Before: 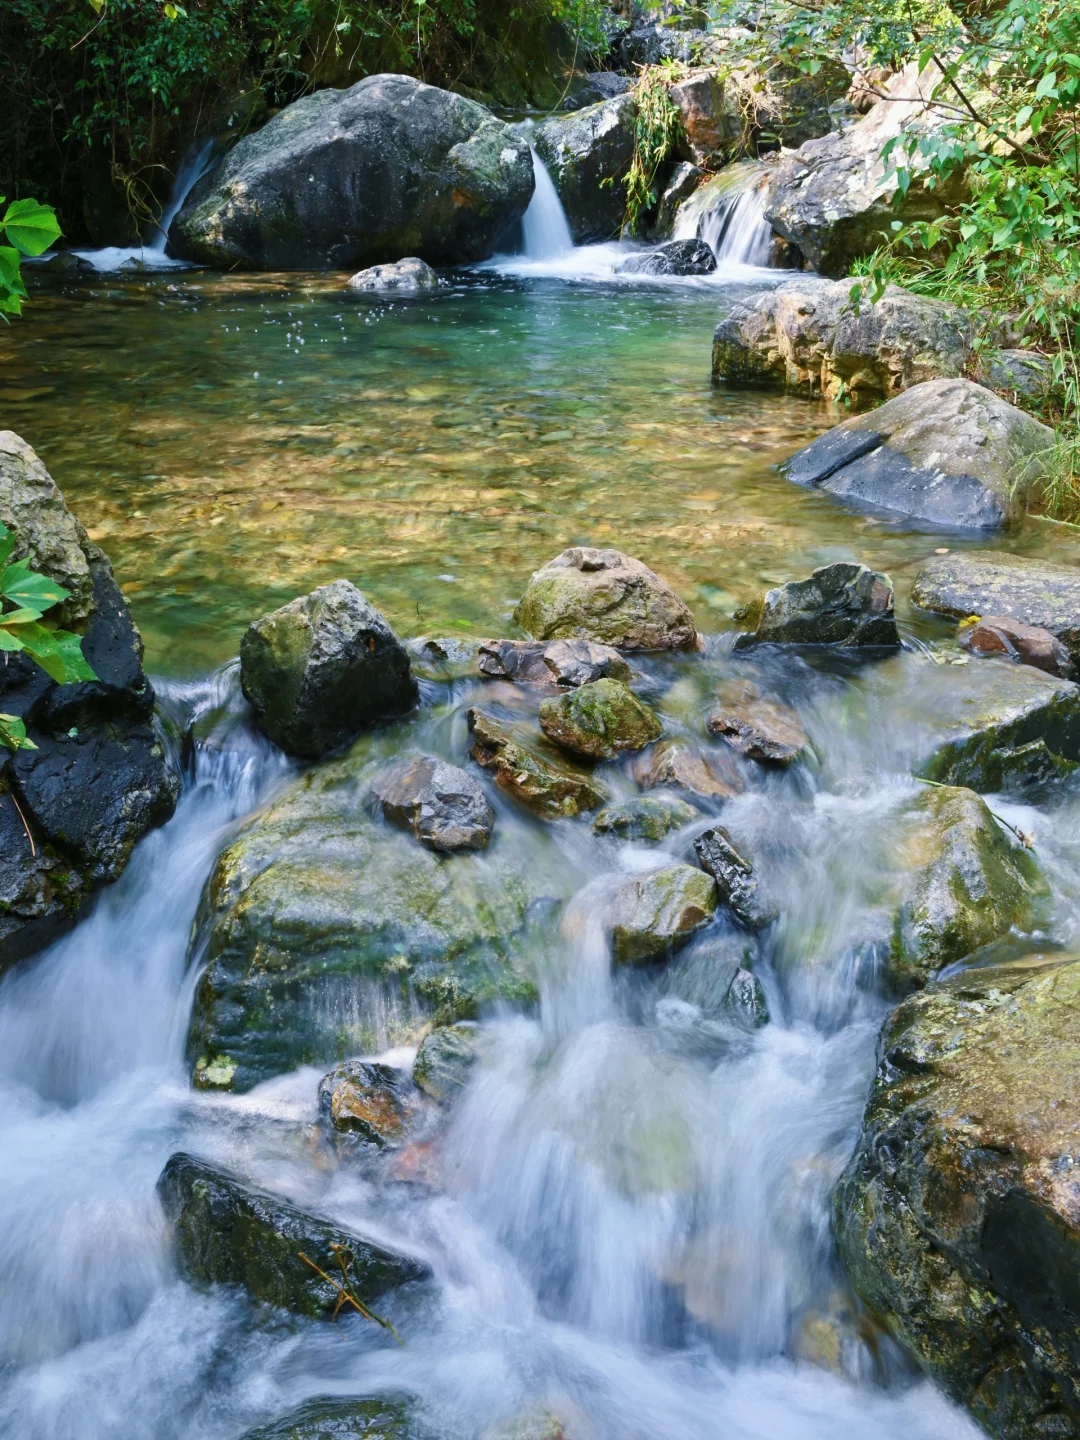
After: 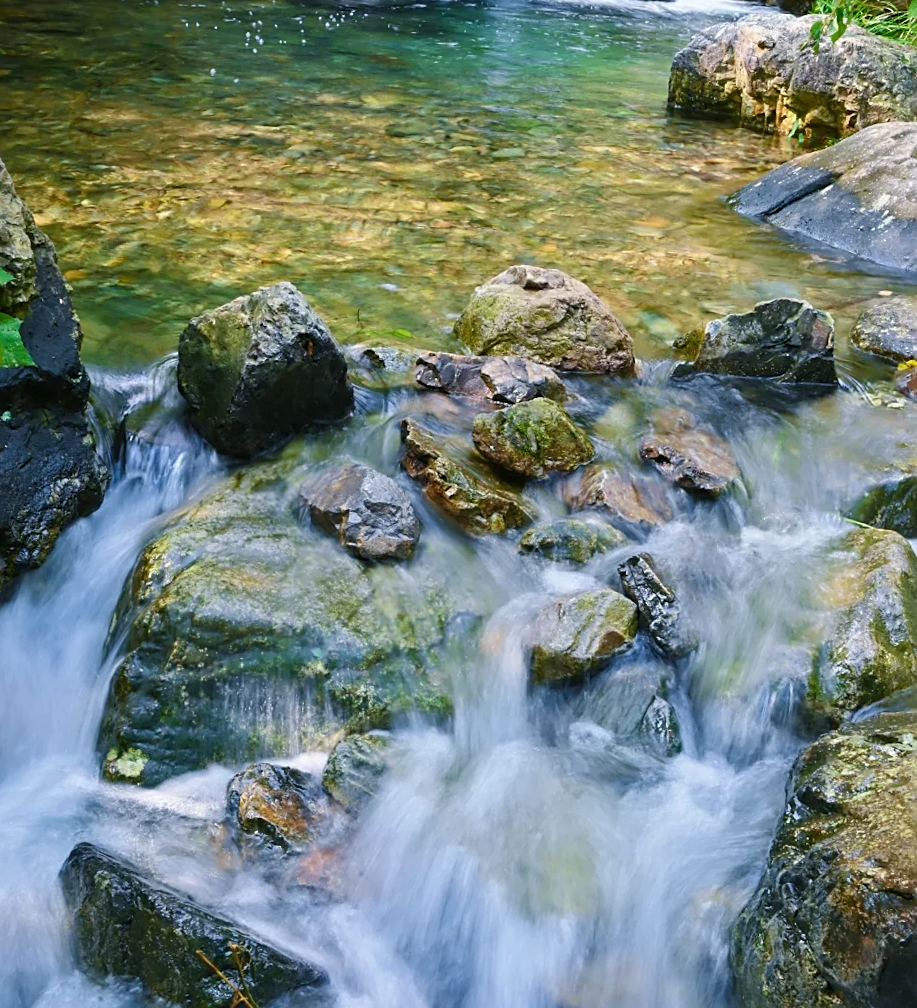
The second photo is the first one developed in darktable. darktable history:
crop and rotate: angle -3.84°, left 9.74%, top 21.176%, right 12.152%, bottom 11.972%
color balance rgb: perceptual saturation grading › global saturation 10.006%
tone equalizer: edges refinement/feathering 500, mask exposure compensation -1.57 EV, preserve details no
sharpen: on, module defaults
